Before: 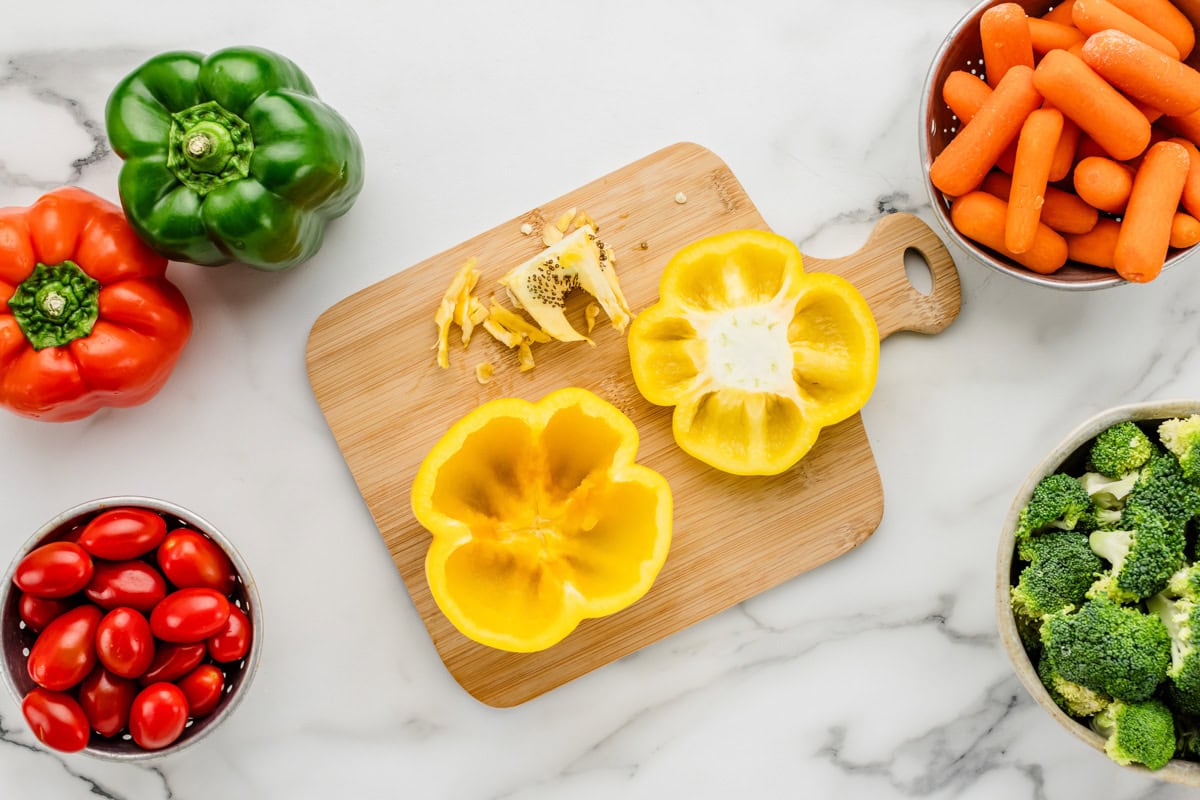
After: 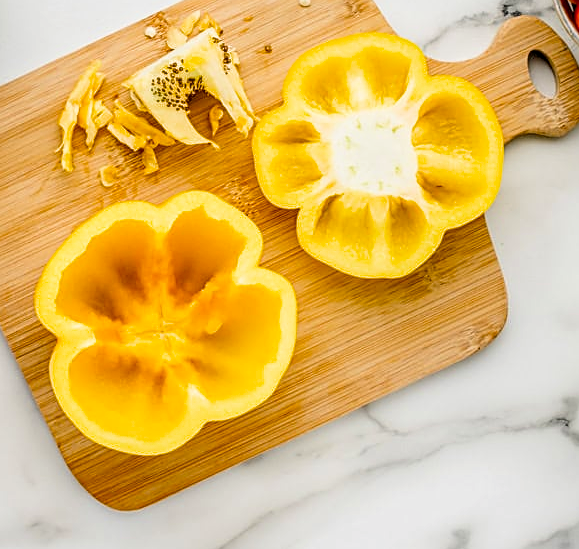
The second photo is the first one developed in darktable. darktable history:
crop: left 31.379%, top 24.658%, right 20.326%, bottom 6.628%
sharpen: on, module defaults
local contrast: on, module defaults
filmic rgb: black relative exposure -12 EV, white relative exposure 2.8 EV, threshold 3 EV, target black luminance 0%, hardness 8.06, latitude 70.41%, contrast 1.14, highlights saturation mix 10%, shadows ↔ highlights balance -0.388%, color science v4 (2020), iterations of high-quality reconstruction 10, contrast in shadows soft, contrast in highlights soft, enable highlight reconstruction true
